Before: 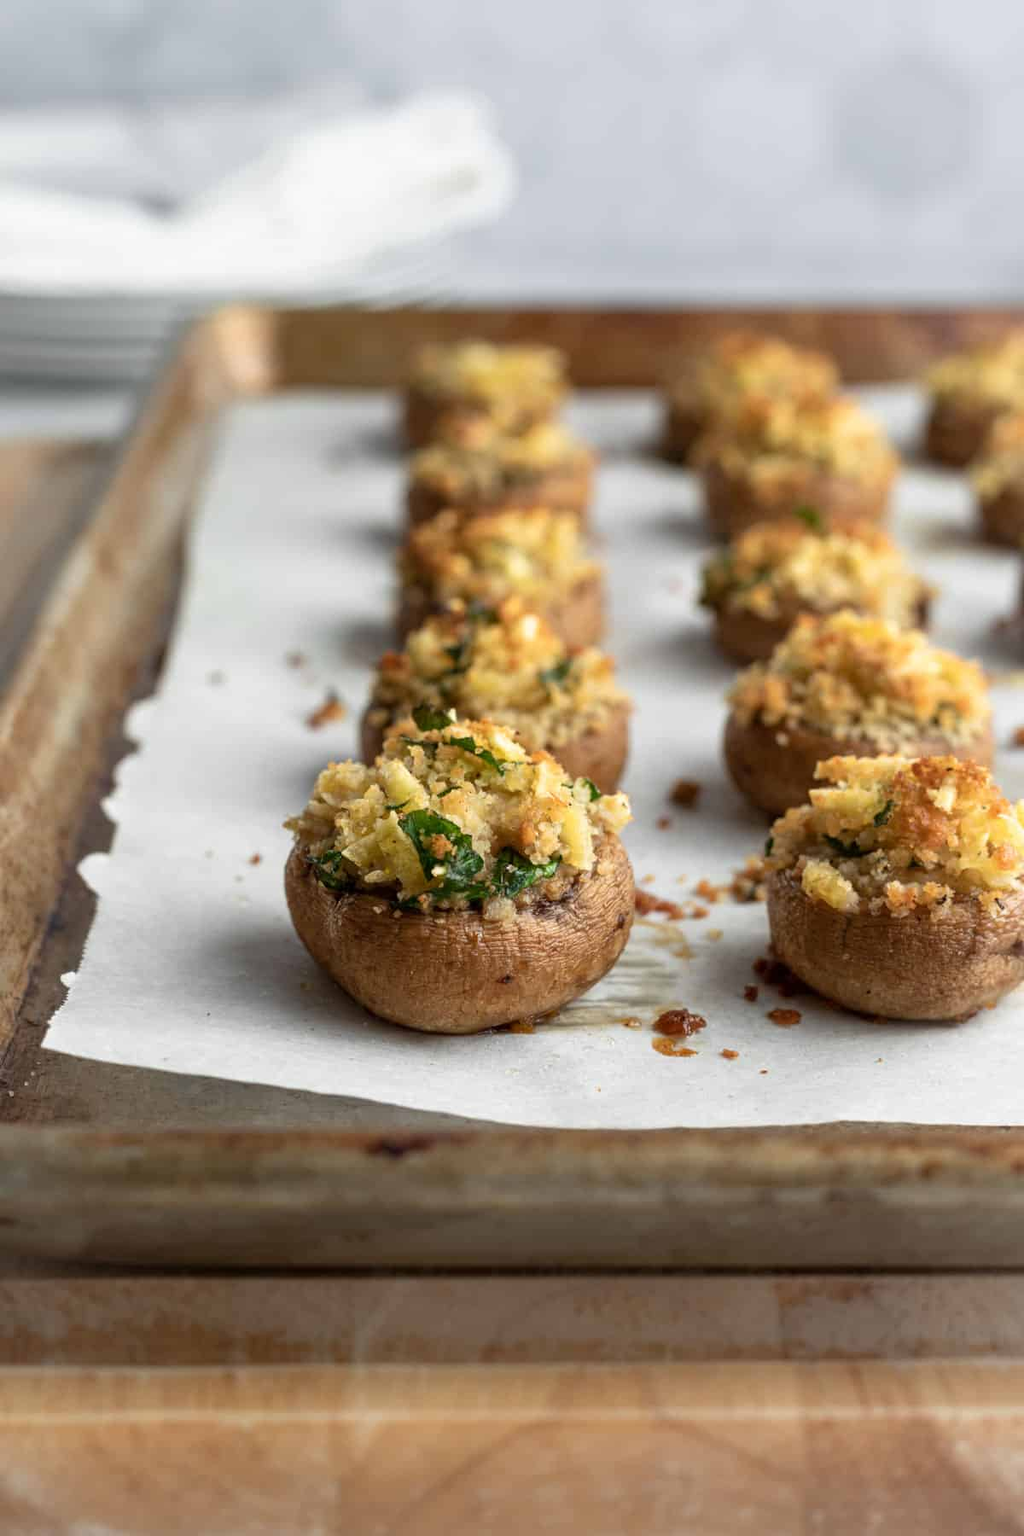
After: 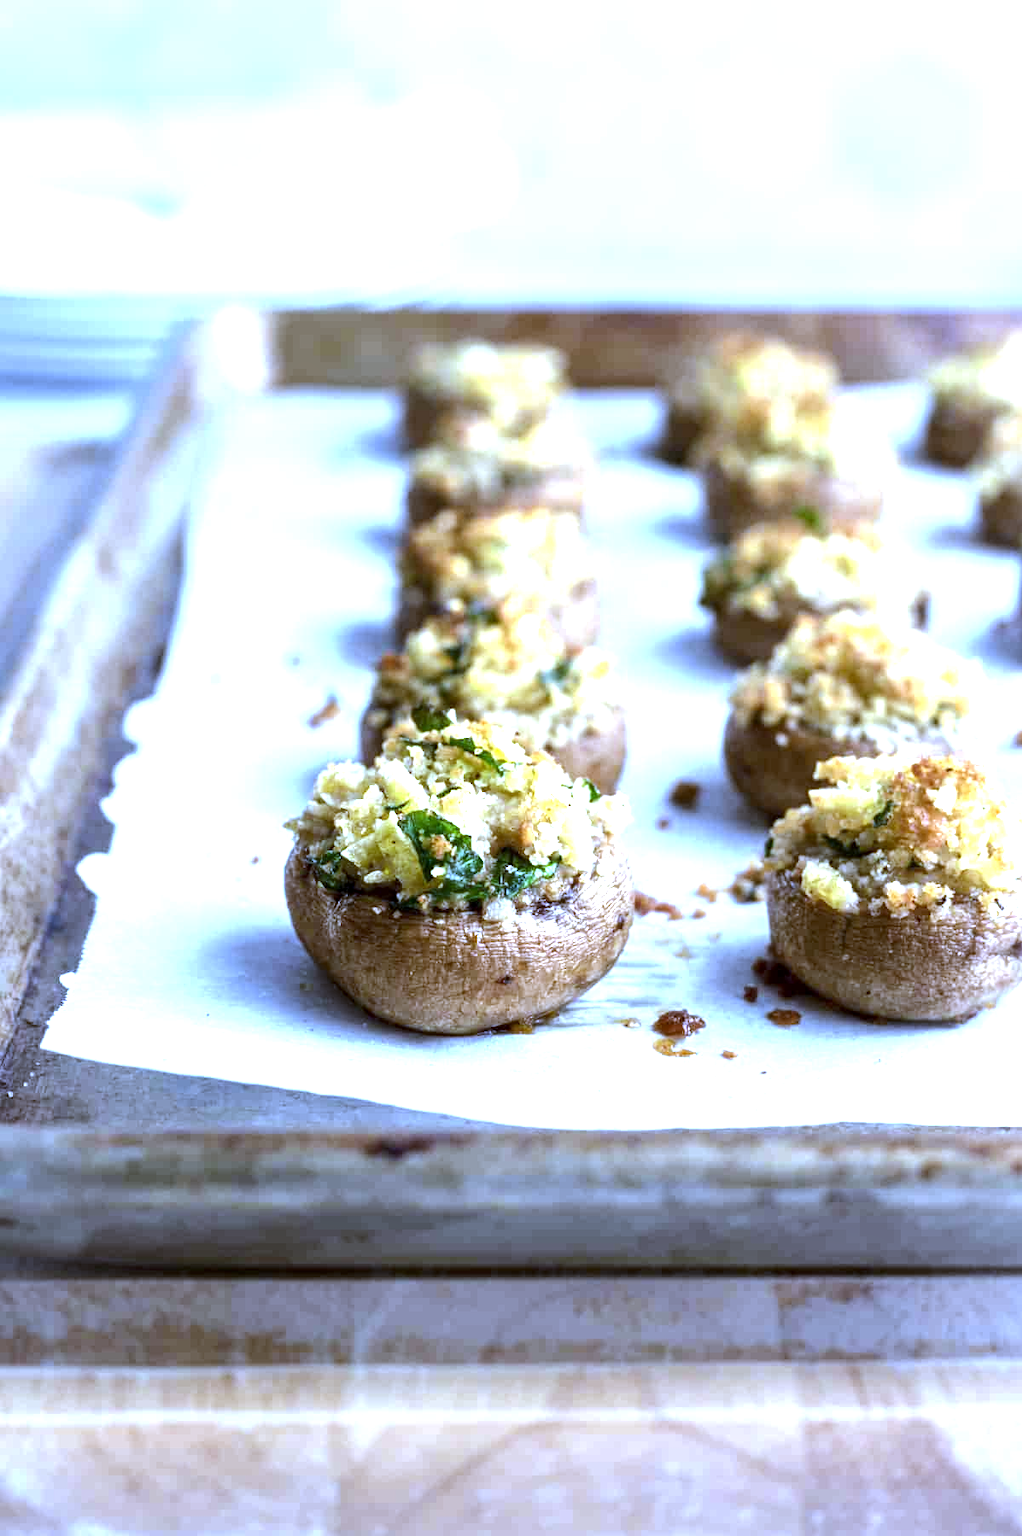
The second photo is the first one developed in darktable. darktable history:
white balance: red 0.766, blue 1.537
local contrast: highlights 100%, shadows 100%, detail 120%, midtone range 0.2
tone equalizer: -8 EV -0.417 EV, -7 EV -0.389 EV, -6 EV -0.333 EV, -5 EV -0.222 EV, -3 EV 0.222 EV, -2 EV 0.333 EV, -1 EV 0.389 EV, +0 EV 0.417 EV, edges refinement/feathering 500, mask exposure compensation -1.57 EV, preserve details no
crop and rotate: left 0.126%
exposure: black level correction 0, exposure 1.1 EV, compensate exposure bias true, compensate highlight preservation false
